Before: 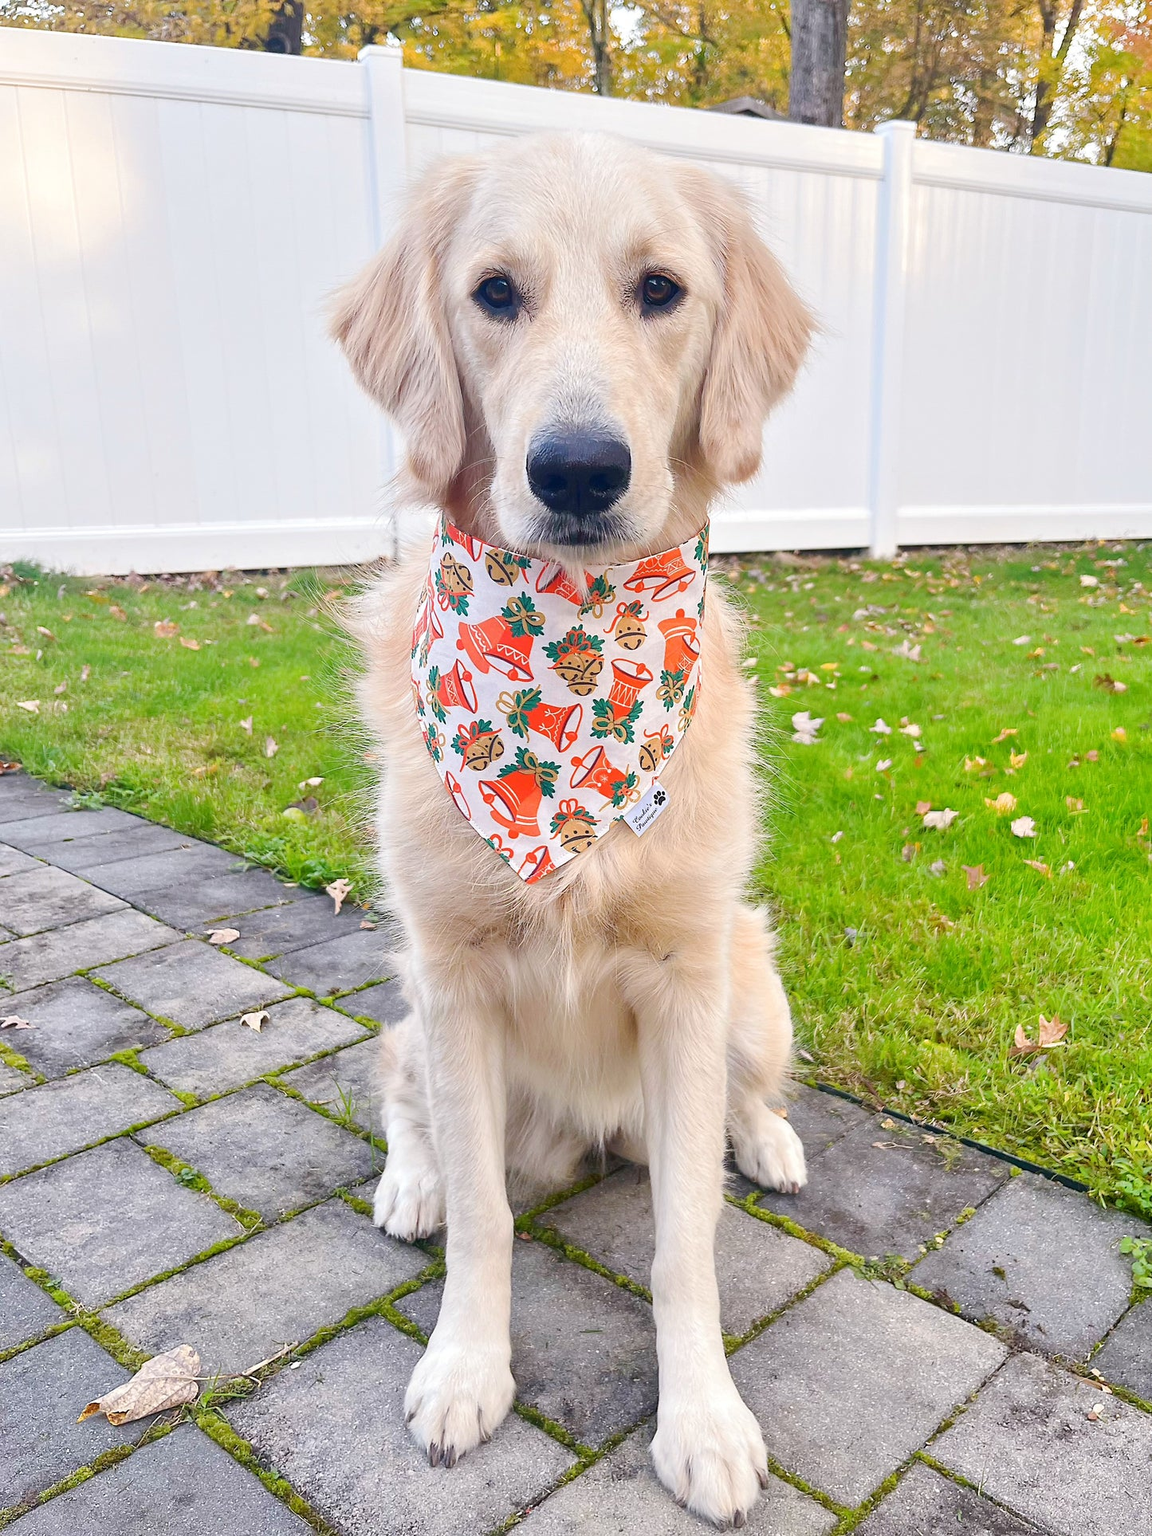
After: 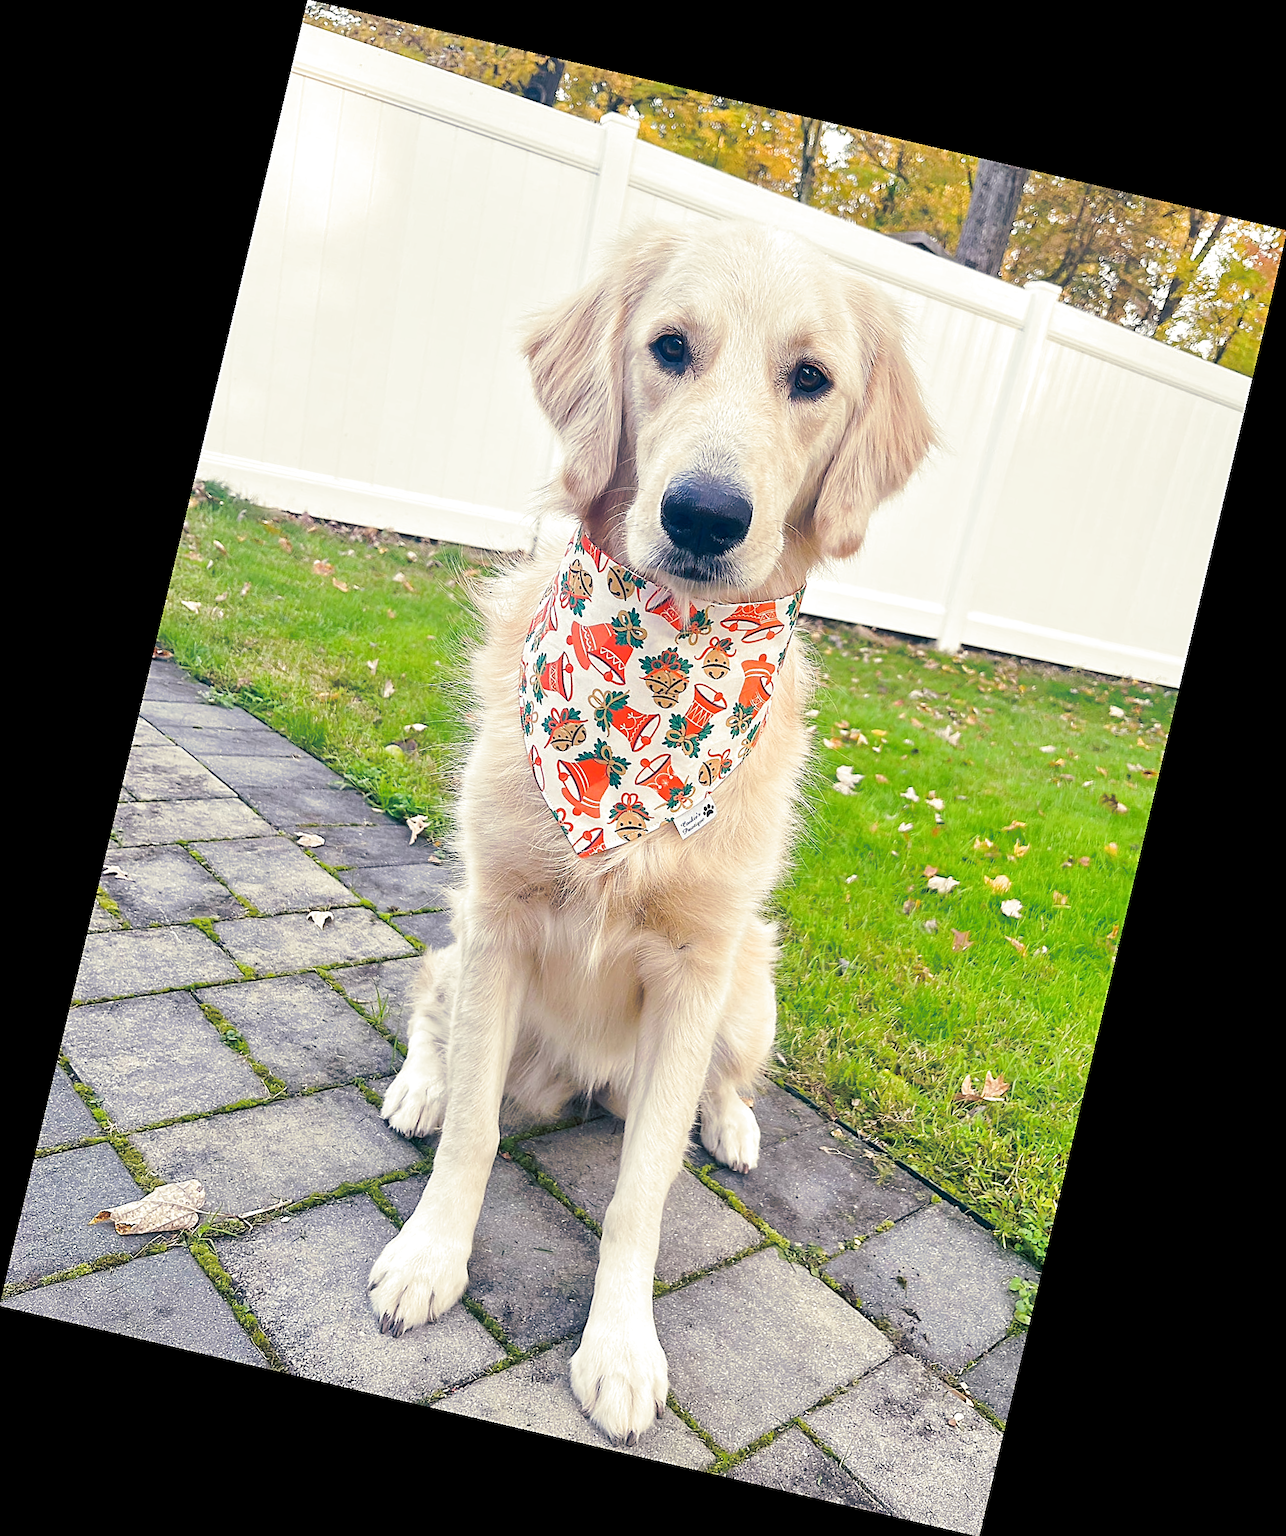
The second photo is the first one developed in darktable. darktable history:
exposure: exposure 0.127 EV, compensate highlight preservation false
split-toning: shadows › hue 216°, shadows › saturation 1, highlights › hue 57.6°, balance -33.4
rotate and perspective: rotation 13.27°, automatic cropping off
sharpen: on, module defaults
